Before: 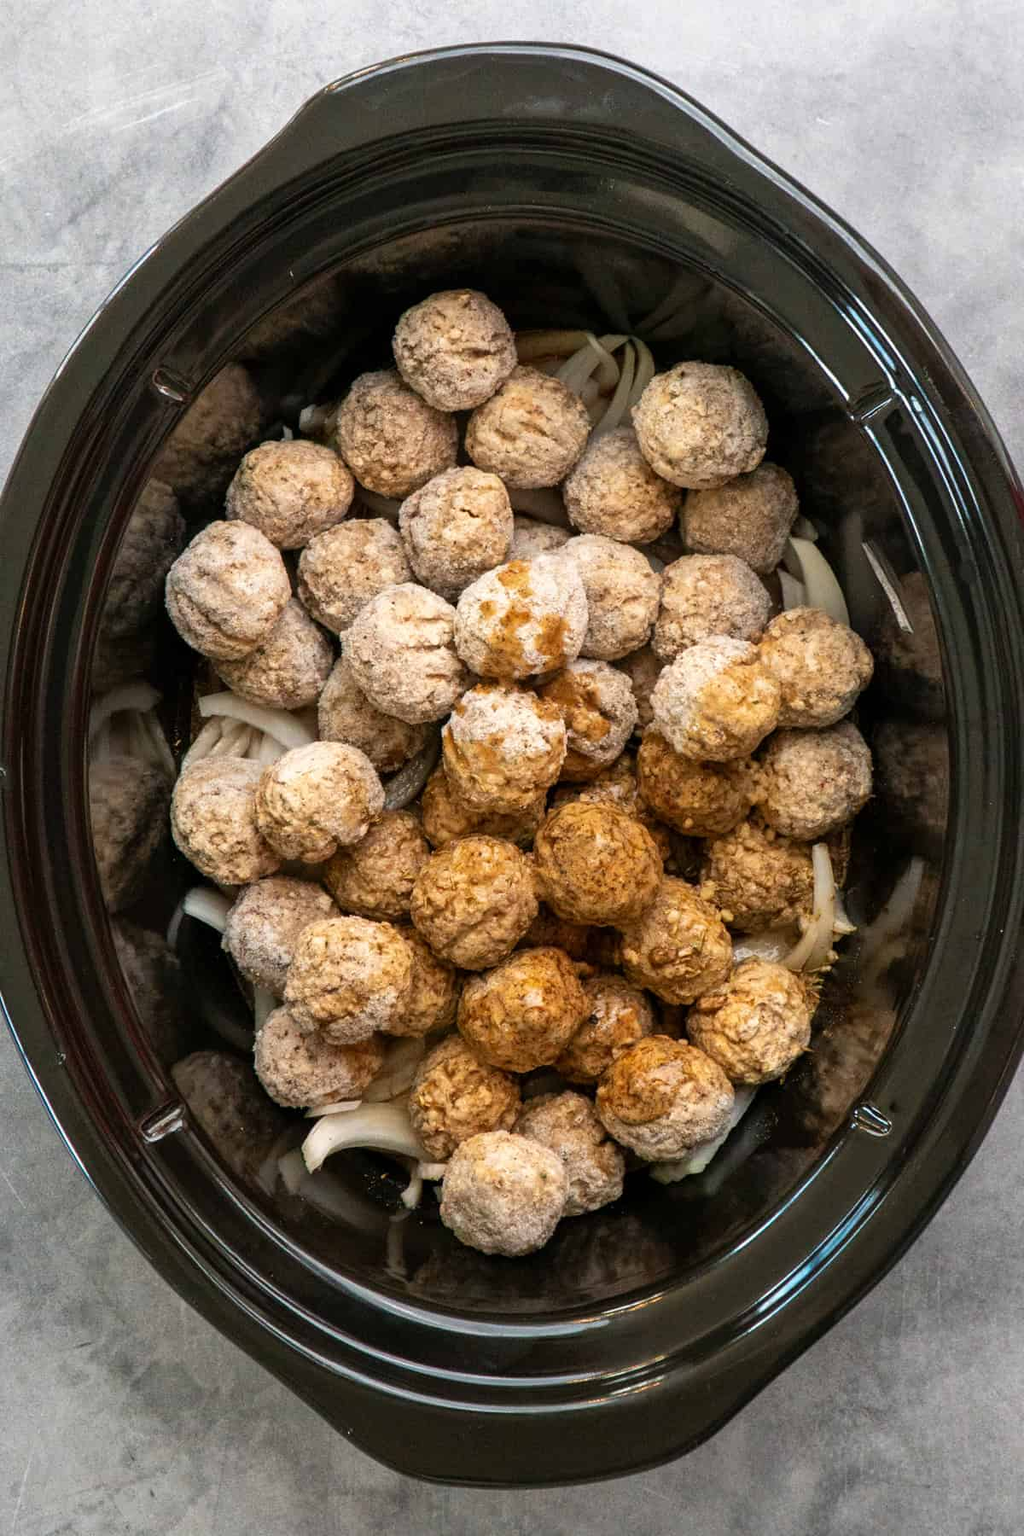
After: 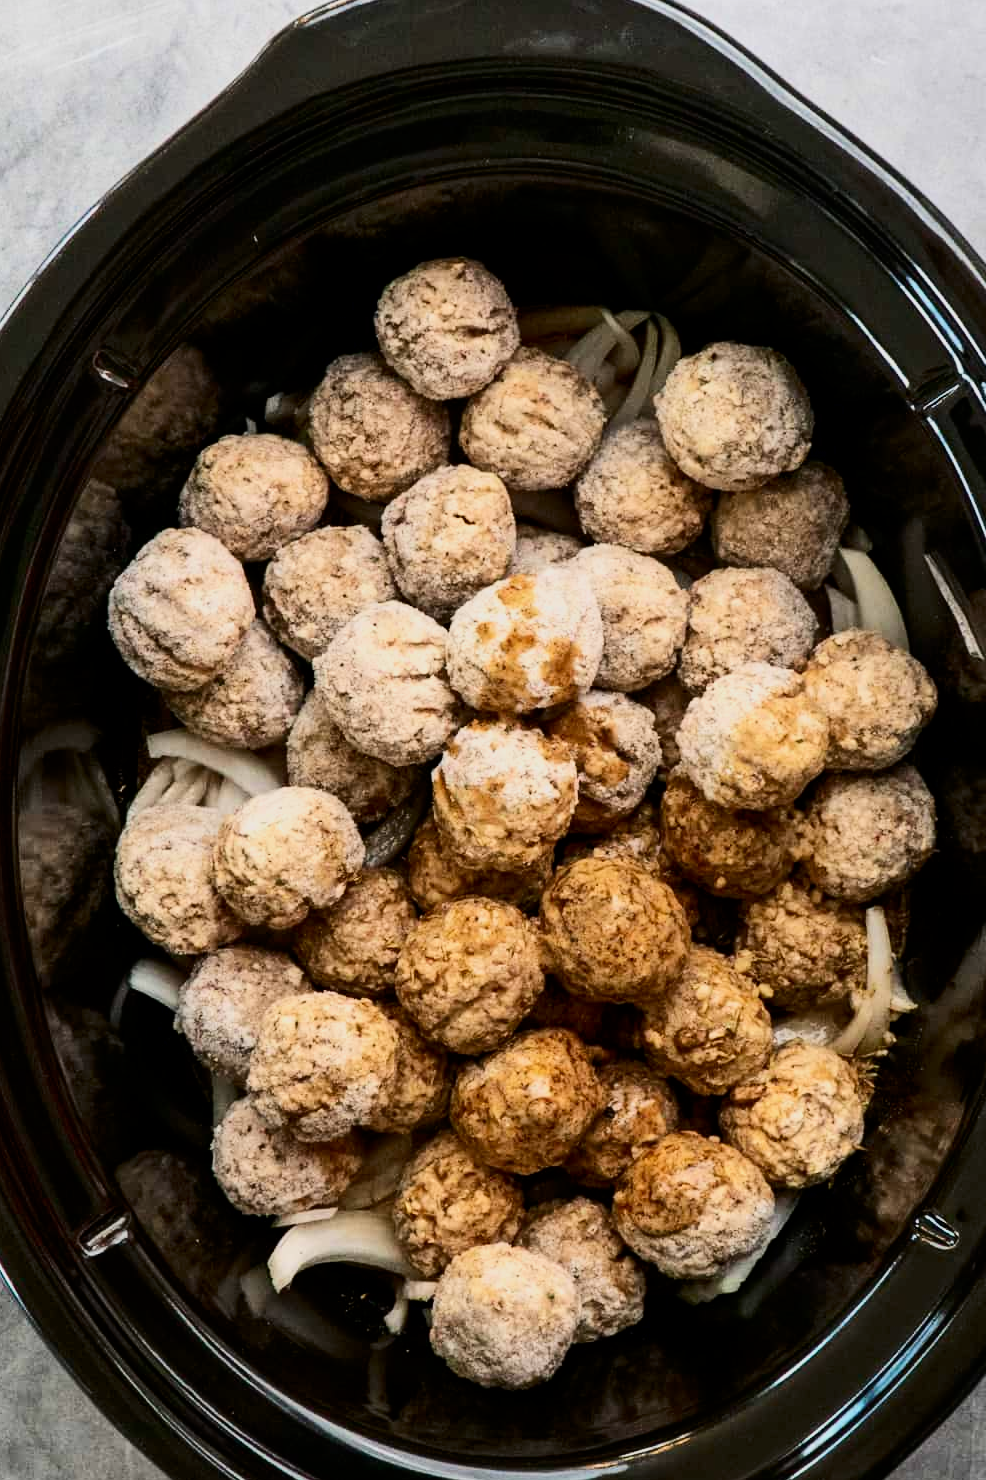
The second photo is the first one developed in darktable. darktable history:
contrast brightness saturation: contrast 0.28
filmic rgb: black relative exposure -7.65 EV, white relative exposure 4.56 EV, hardness 3.61, color science v6 (2022)
crop and rotate: left 7.196%, top 4.574%, right 10.605%, bottom 13.178%
